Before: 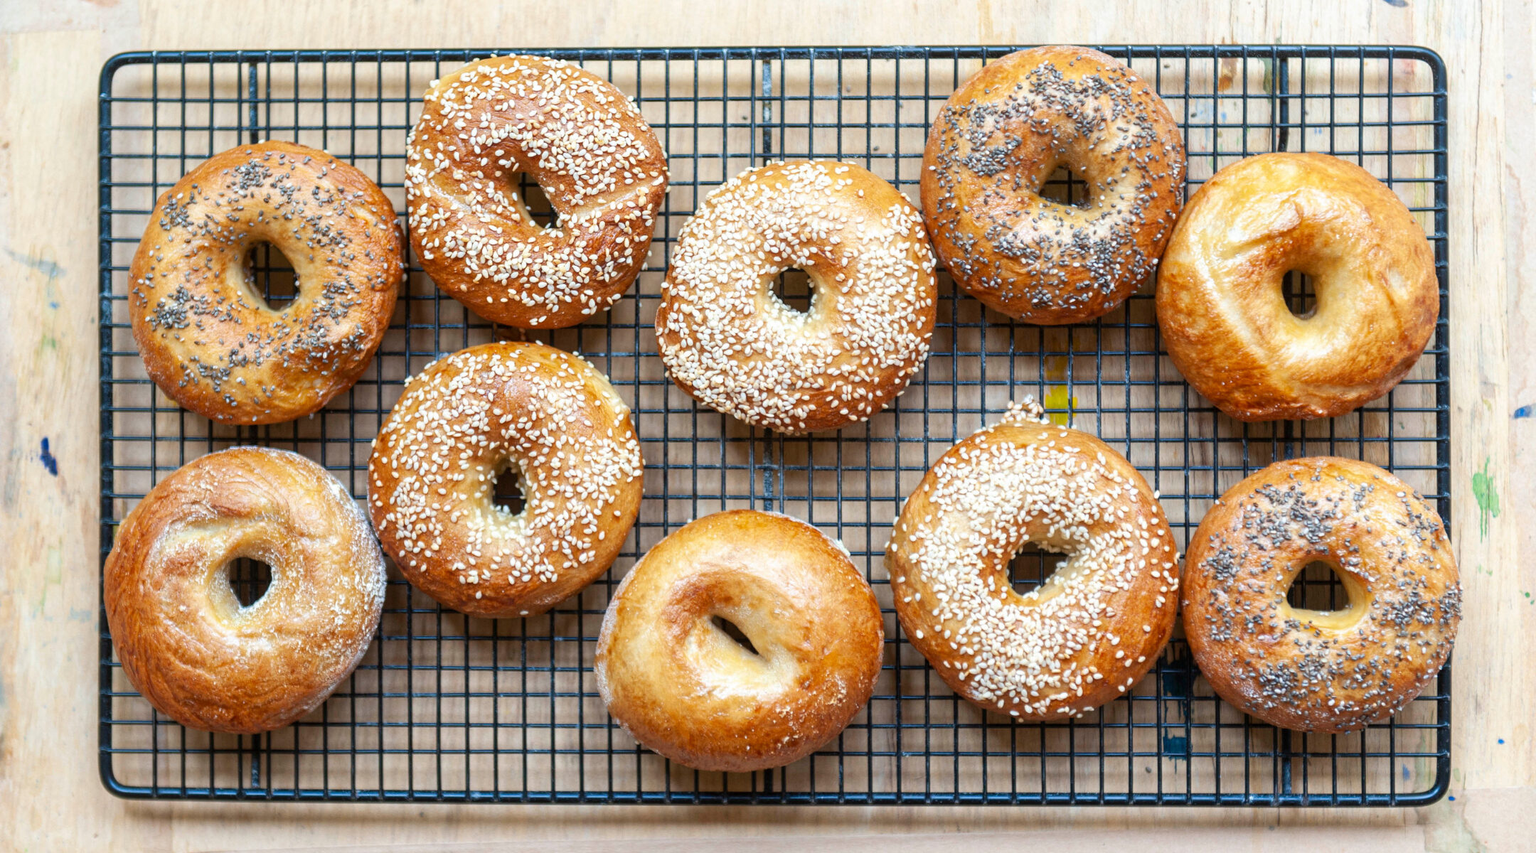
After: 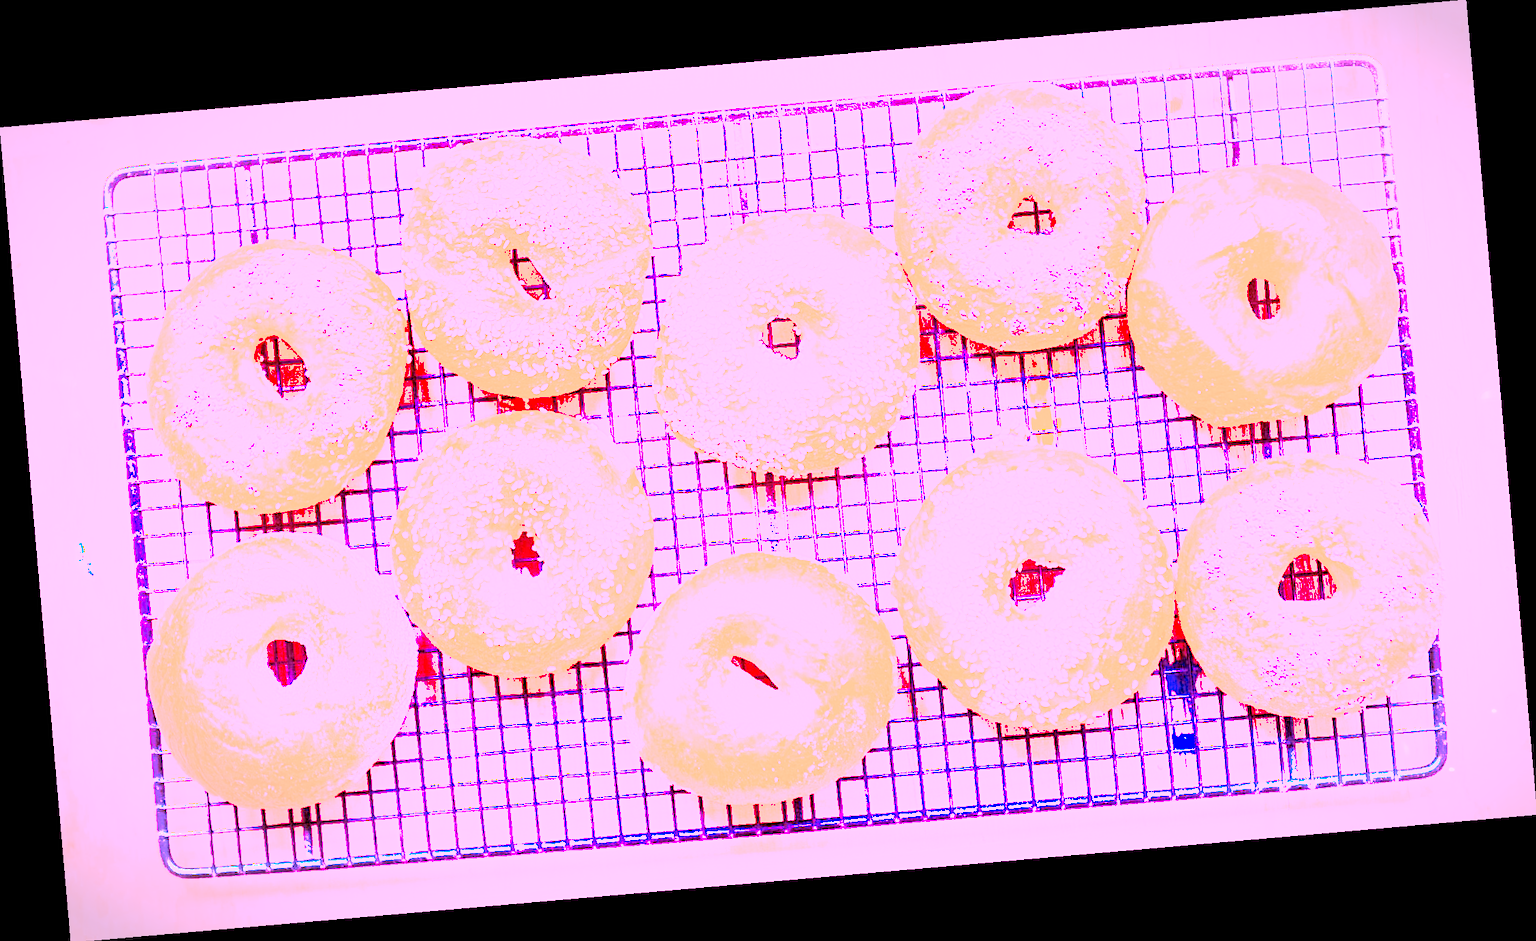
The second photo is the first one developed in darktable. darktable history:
vignetting: automatic ratio true
rotate and perspective: rotation -4.98°, automatic cropping off
white balance: red 8, blue 8
shadows and highlights: on, module defaults
sharpen: on, module defaults
